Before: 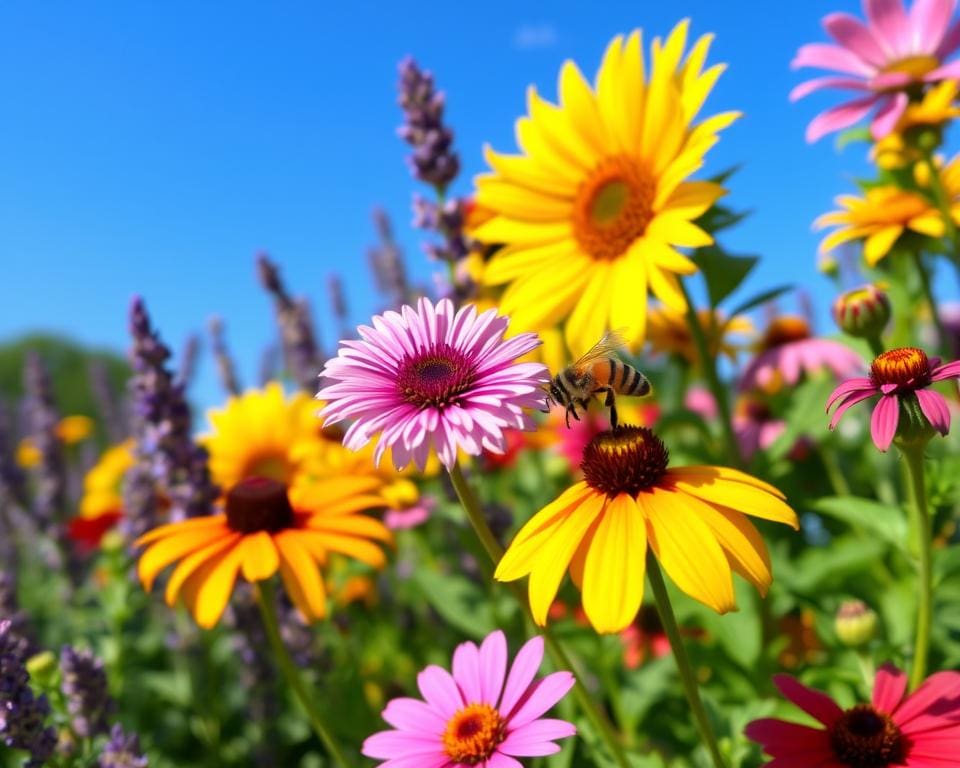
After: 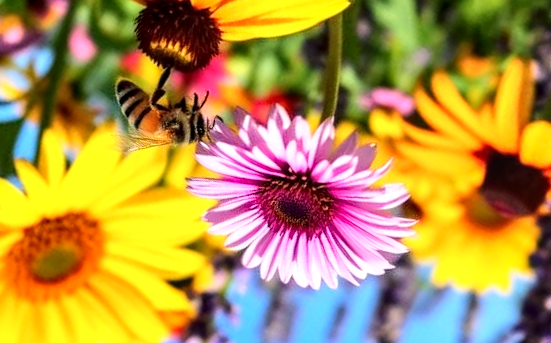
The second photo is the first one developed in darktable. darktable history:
crop and rotate: angle 148.58°, left 9.176%, top 15.66%, right 4.396%, bottom 17.093%
local contrast: detail 142%
base curve: curves: ch0 [(0, 0) (0.032, 0.025) (0.121, 0.166) (0.206, 0.329) (0.605, 0.79) (1, 1)]
